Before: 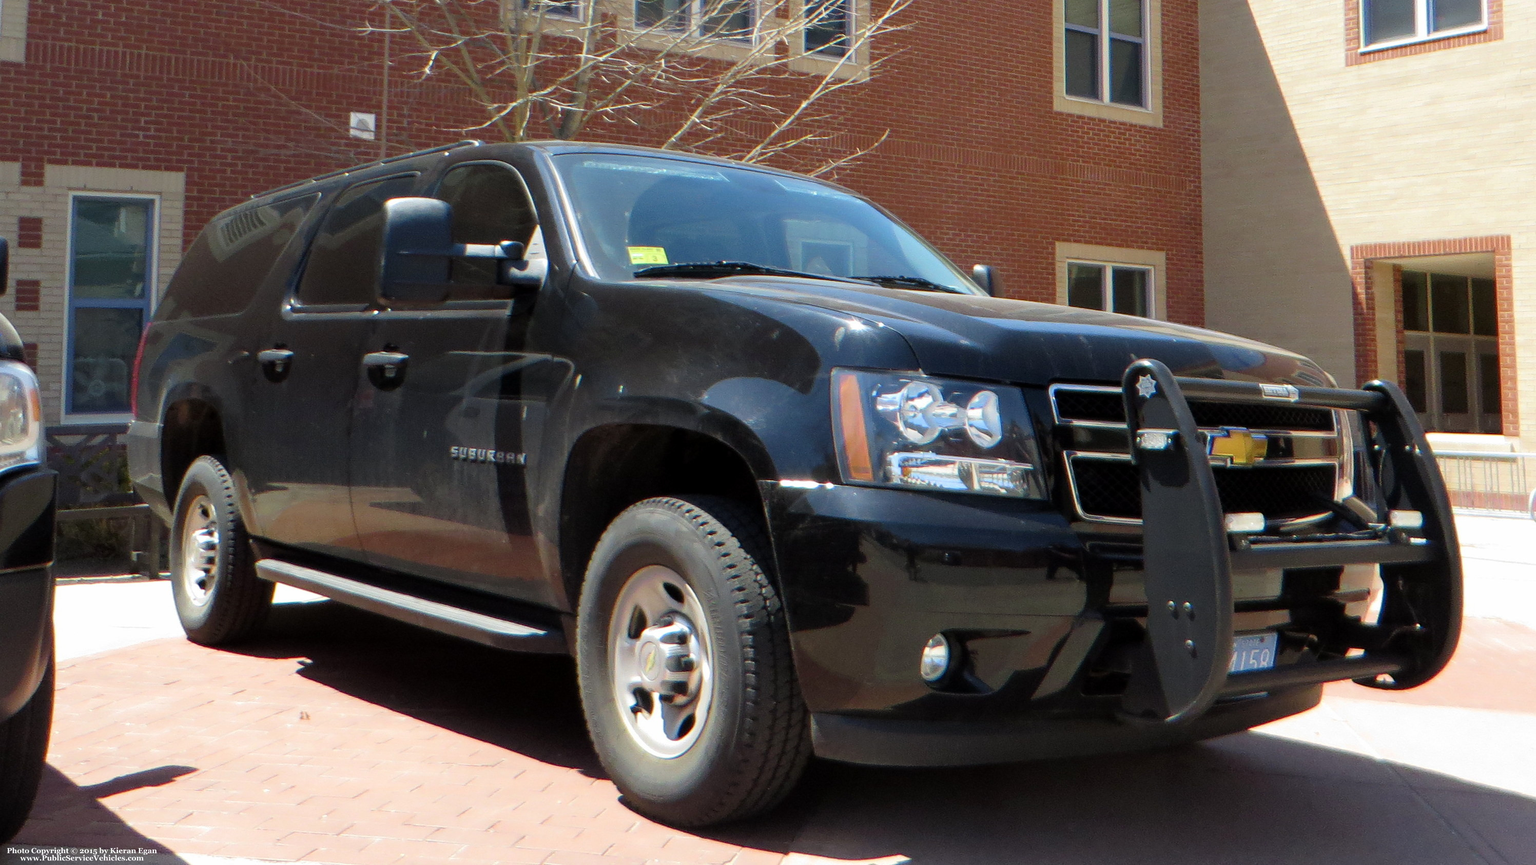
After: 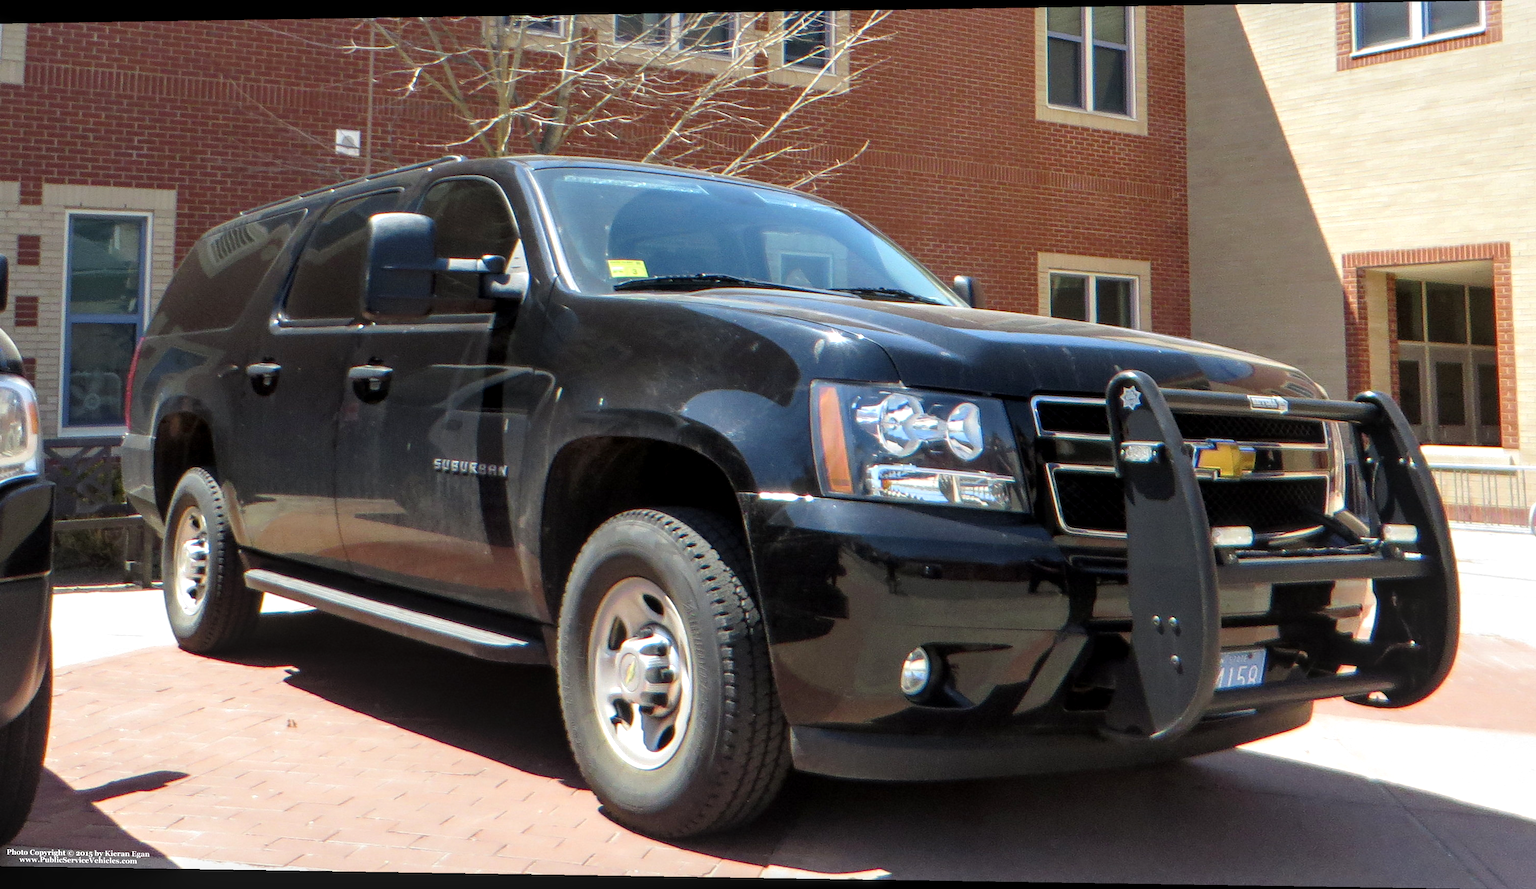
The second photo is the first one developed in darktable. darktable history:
rotate and perspective: lens shift (horizontal) -0.055, automatic cropping off
exposure: exposure 0.236 EV, compensate highlight preservation false
local contrast: on, module defaults
